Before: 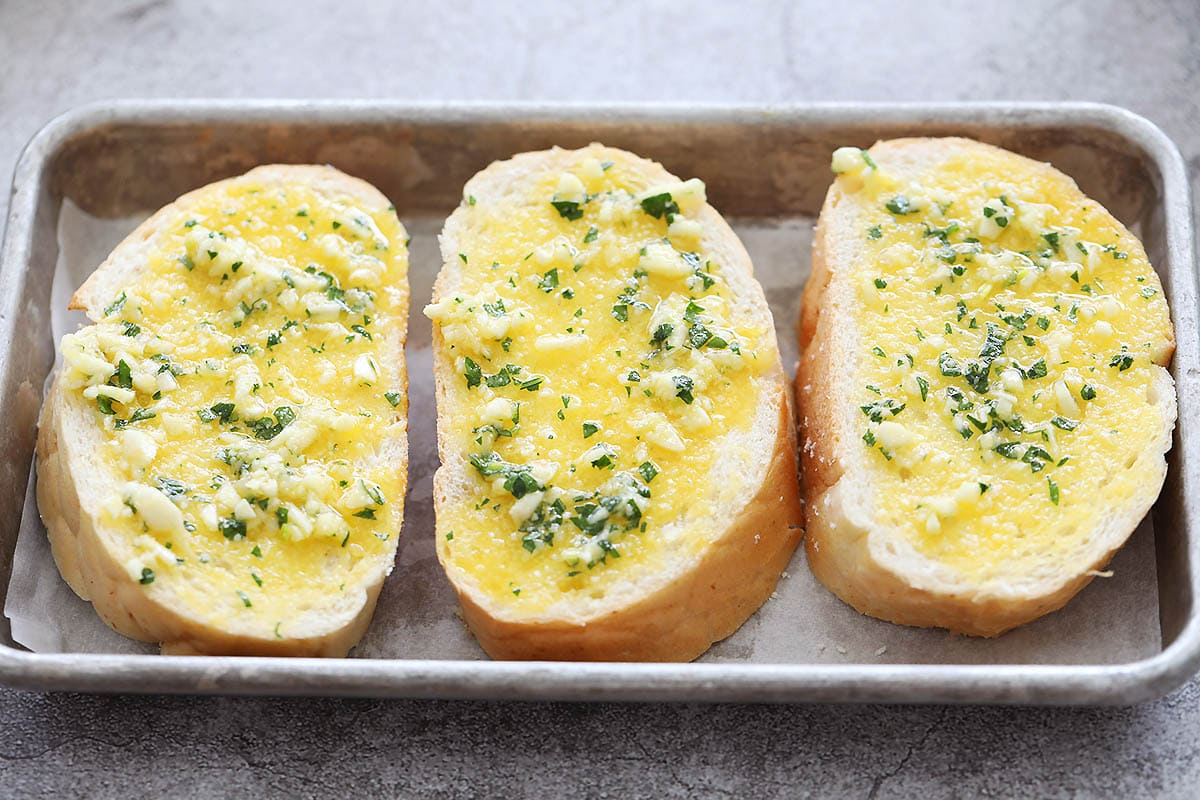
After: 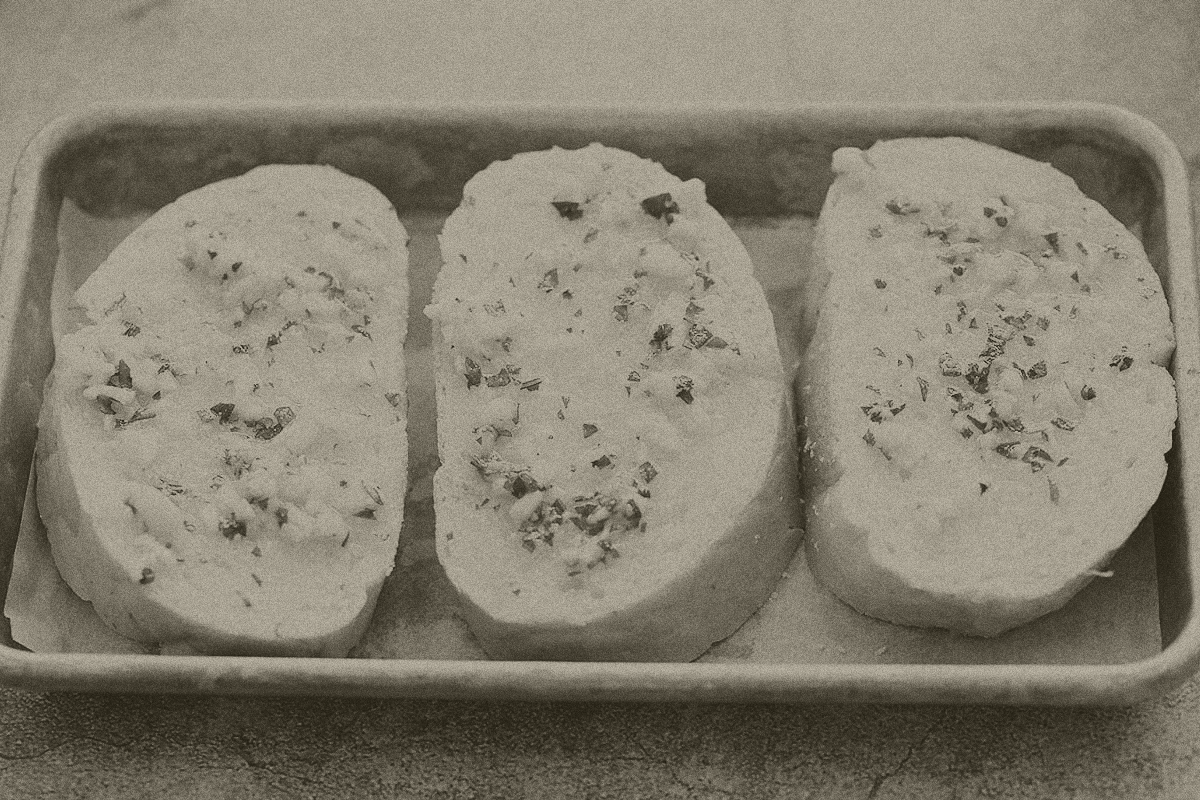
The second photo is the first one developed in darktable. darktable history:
colorize: hue 41.44°, saturation 22%, source mix 60%, lightness 10.61%
tone curve: curves: ch0 [(0, 0.039) (0.104, 0.103) (0.273, 0.267) (0.448, 0.487) (0.704, 0.761) (0.886, 0.922) (0.994, 0.971)]; ch1 [(0, 0) (0.335, 0.298) (0.446, 0.413) (0.485, 0.487) (0.515, 0.503) (0.566, 0.563) (0.641, 0.655) (1, 1)]; ch2 [(0, 0) (0.314, 0.301) (0.421, 0.411) (0.502, 0.494) (0.528, 0.54) (0.557, 0.559) (0.612, 0.605) (0.722, 0.686) (1, 1)], color space Lab, independent channels, preserve colors none
grain: coarseness 0.09 ISO, strength 40%
